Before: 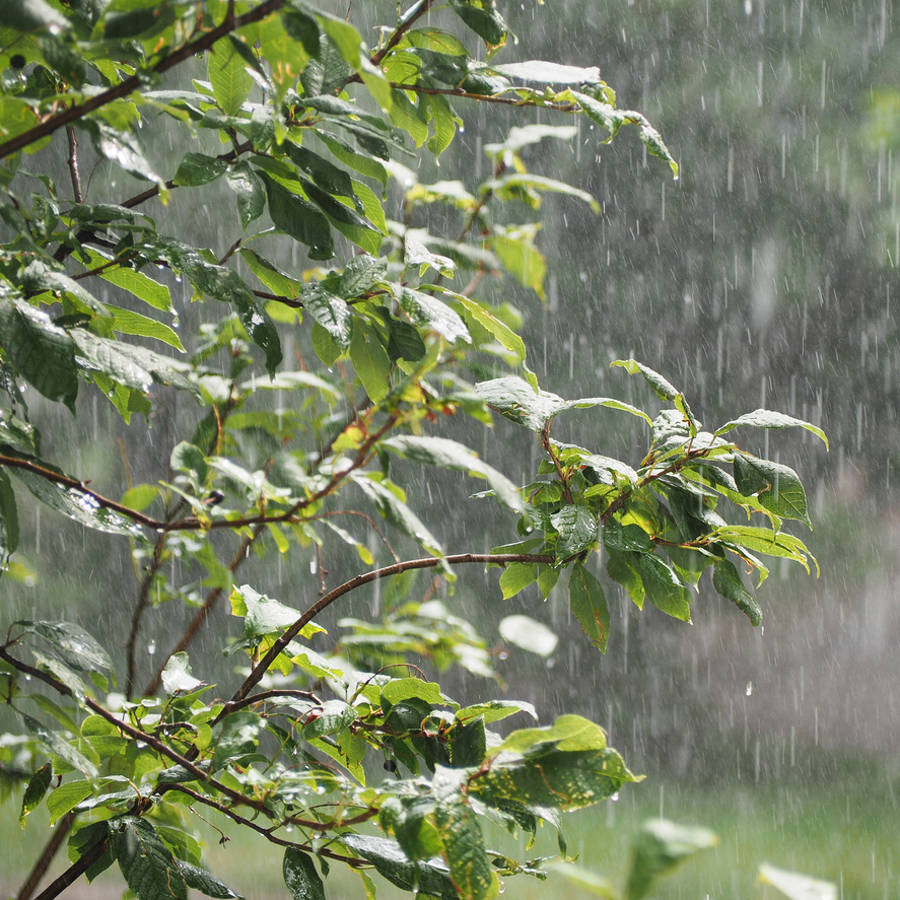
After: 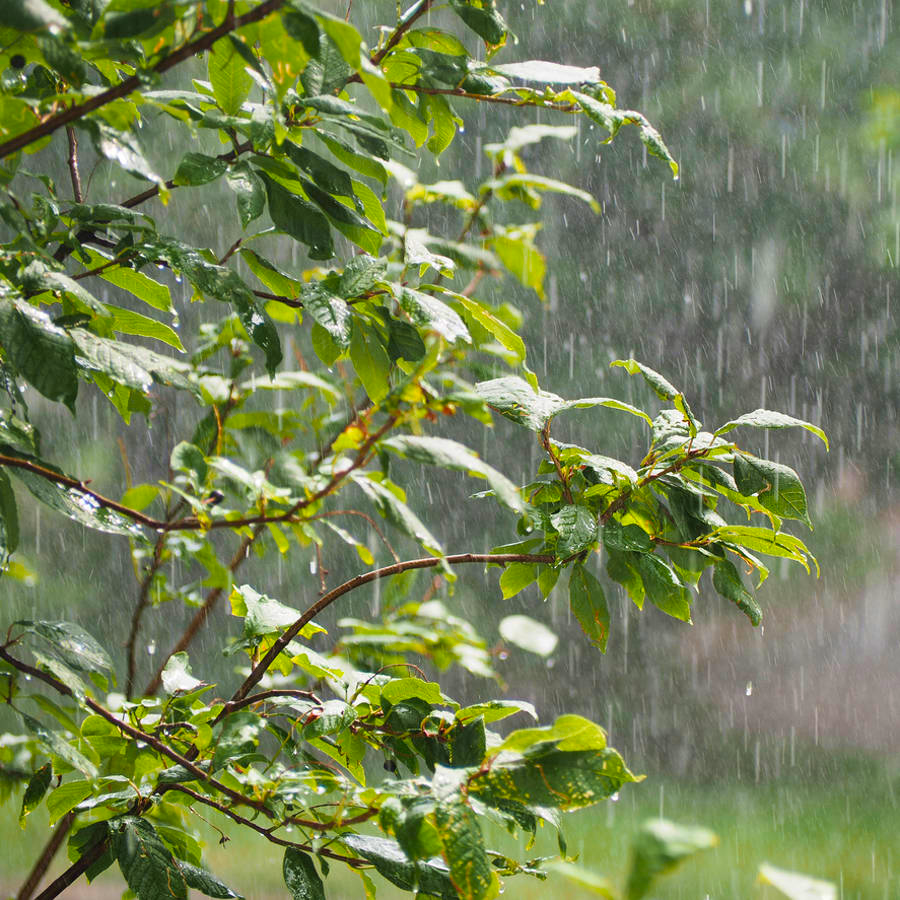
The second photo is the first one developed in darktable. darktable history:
color balance rgb: perceptual saturation grading › global saturation 25%, global vibrance 20%
velvia: on, module defaults
